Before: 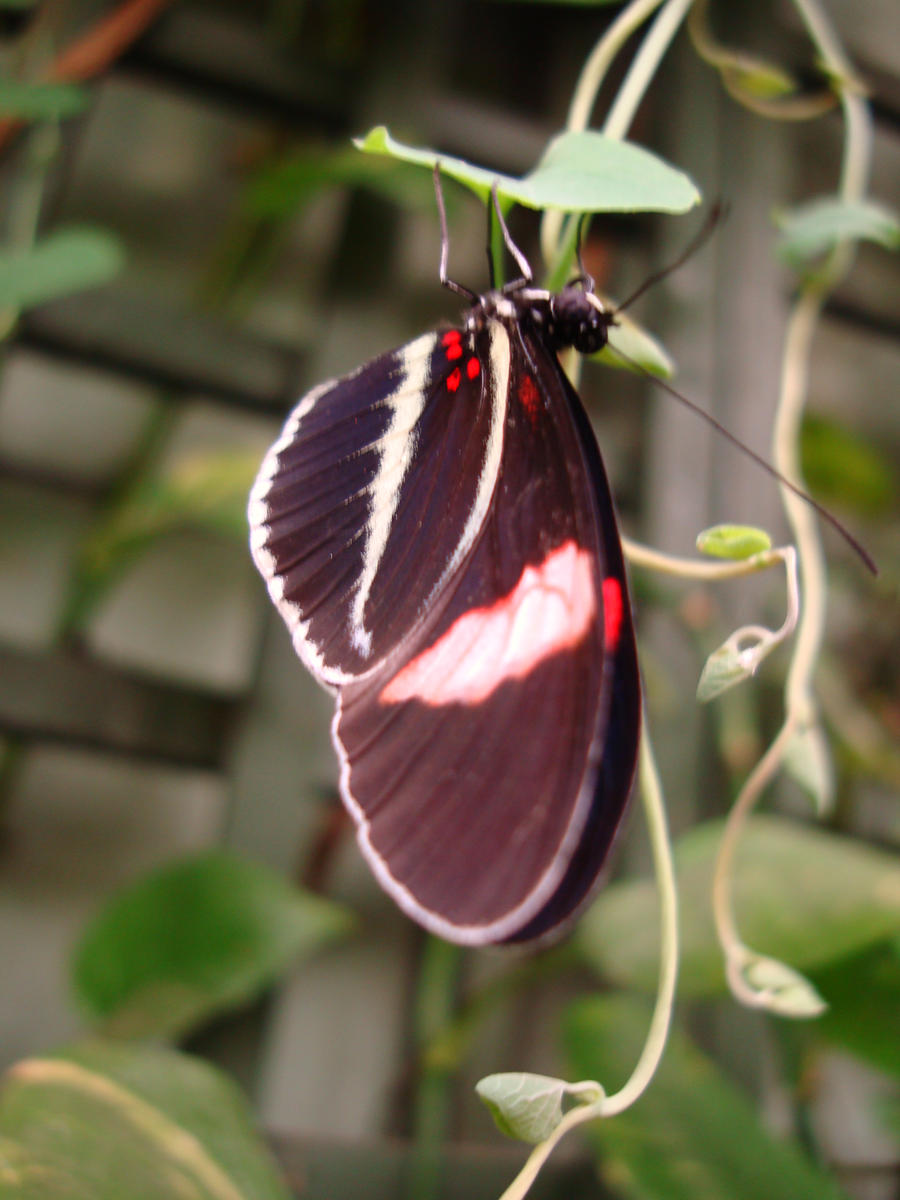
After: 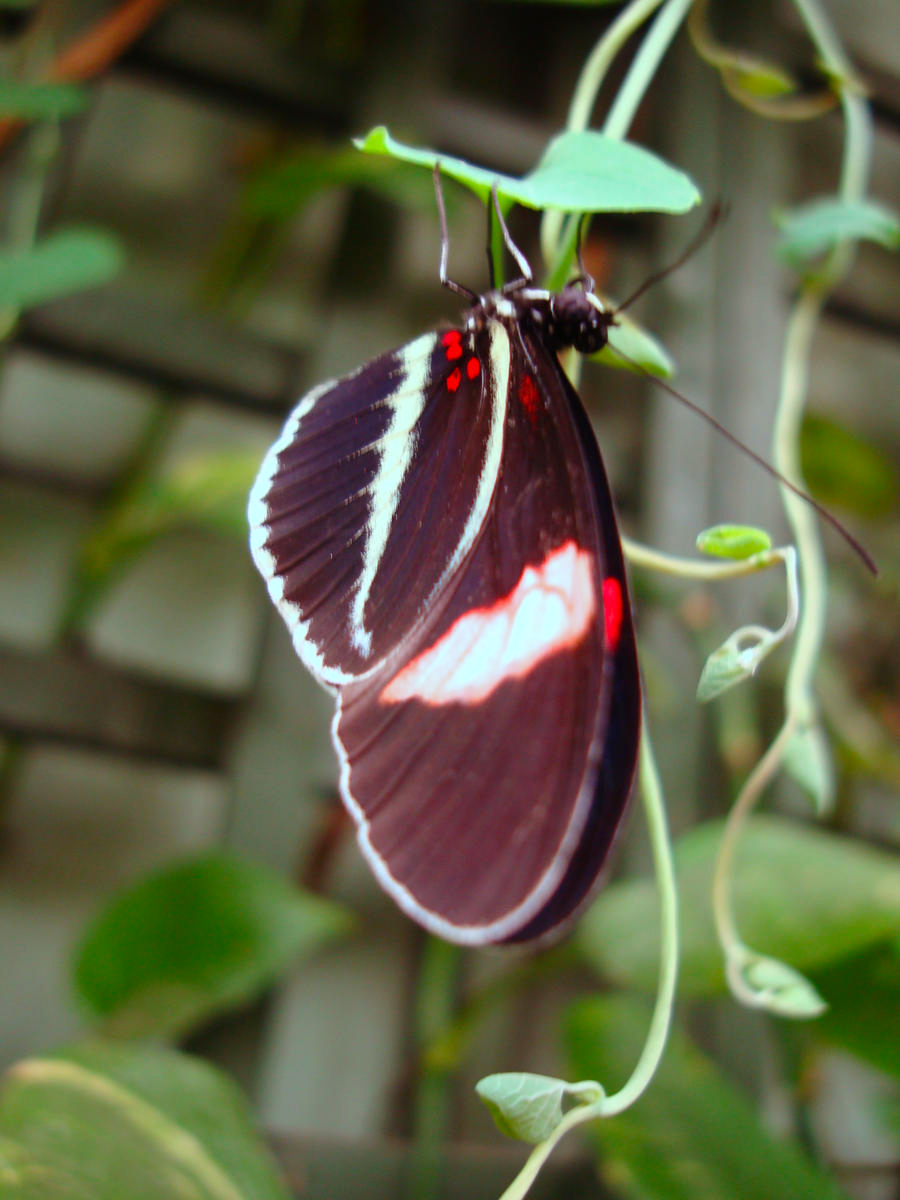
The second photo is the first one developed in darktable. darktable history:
color balance rgb: highlights gain › chroma 4.061%, highlights gain › hue 202.91°, perceptual saturation grading › global saturation 19.515%
